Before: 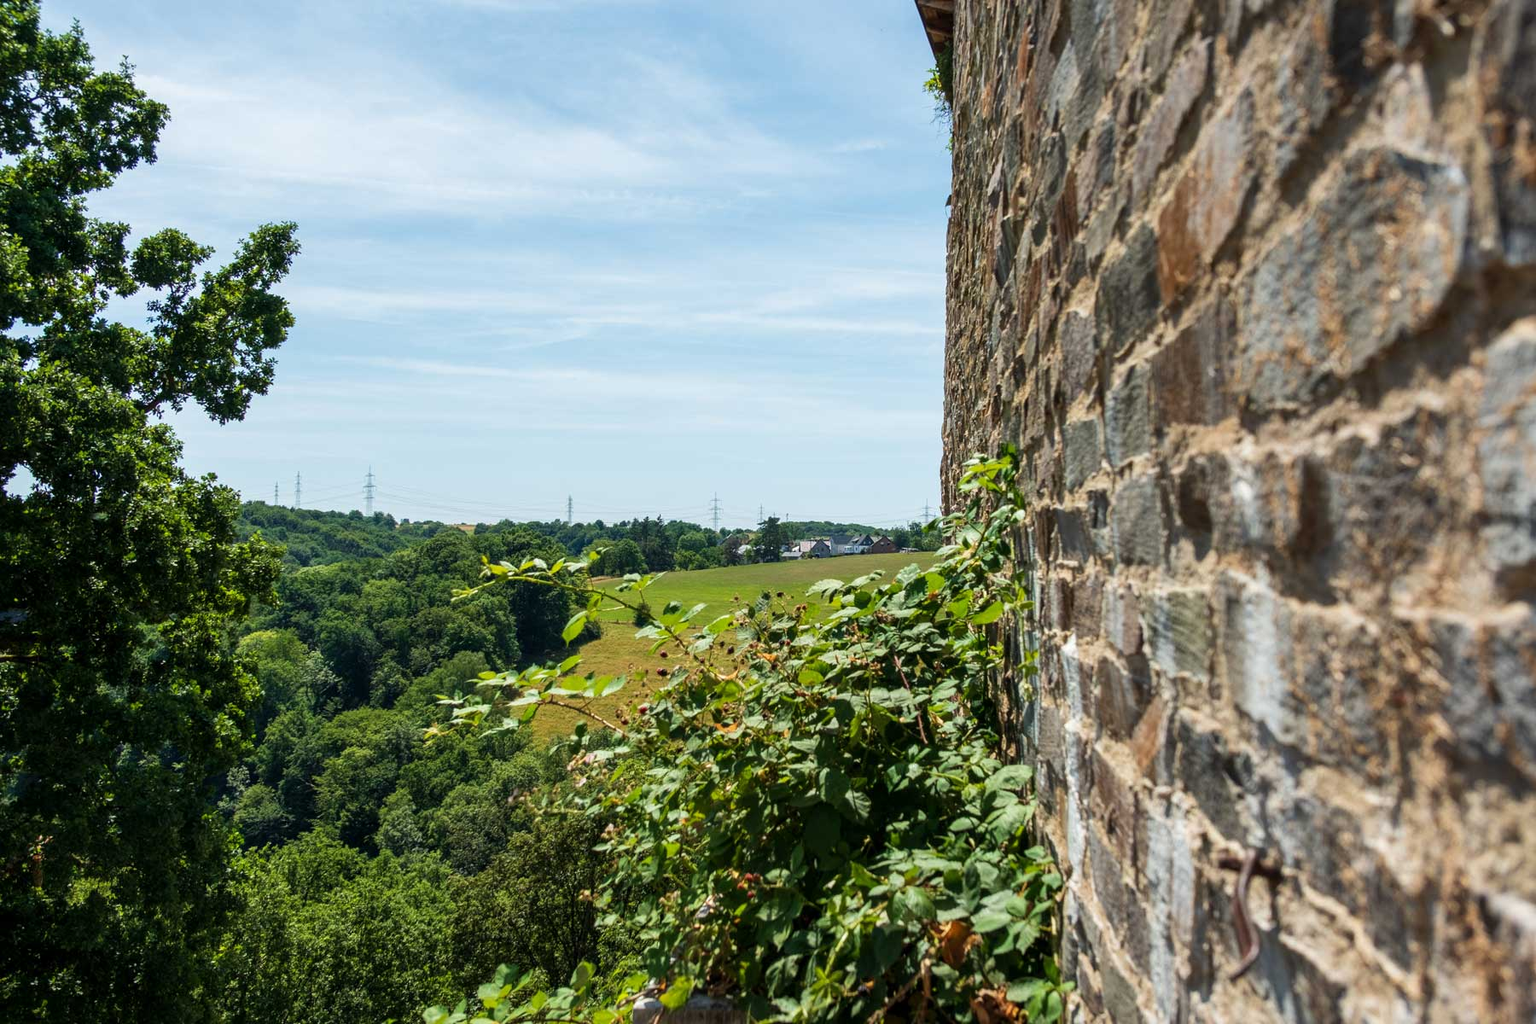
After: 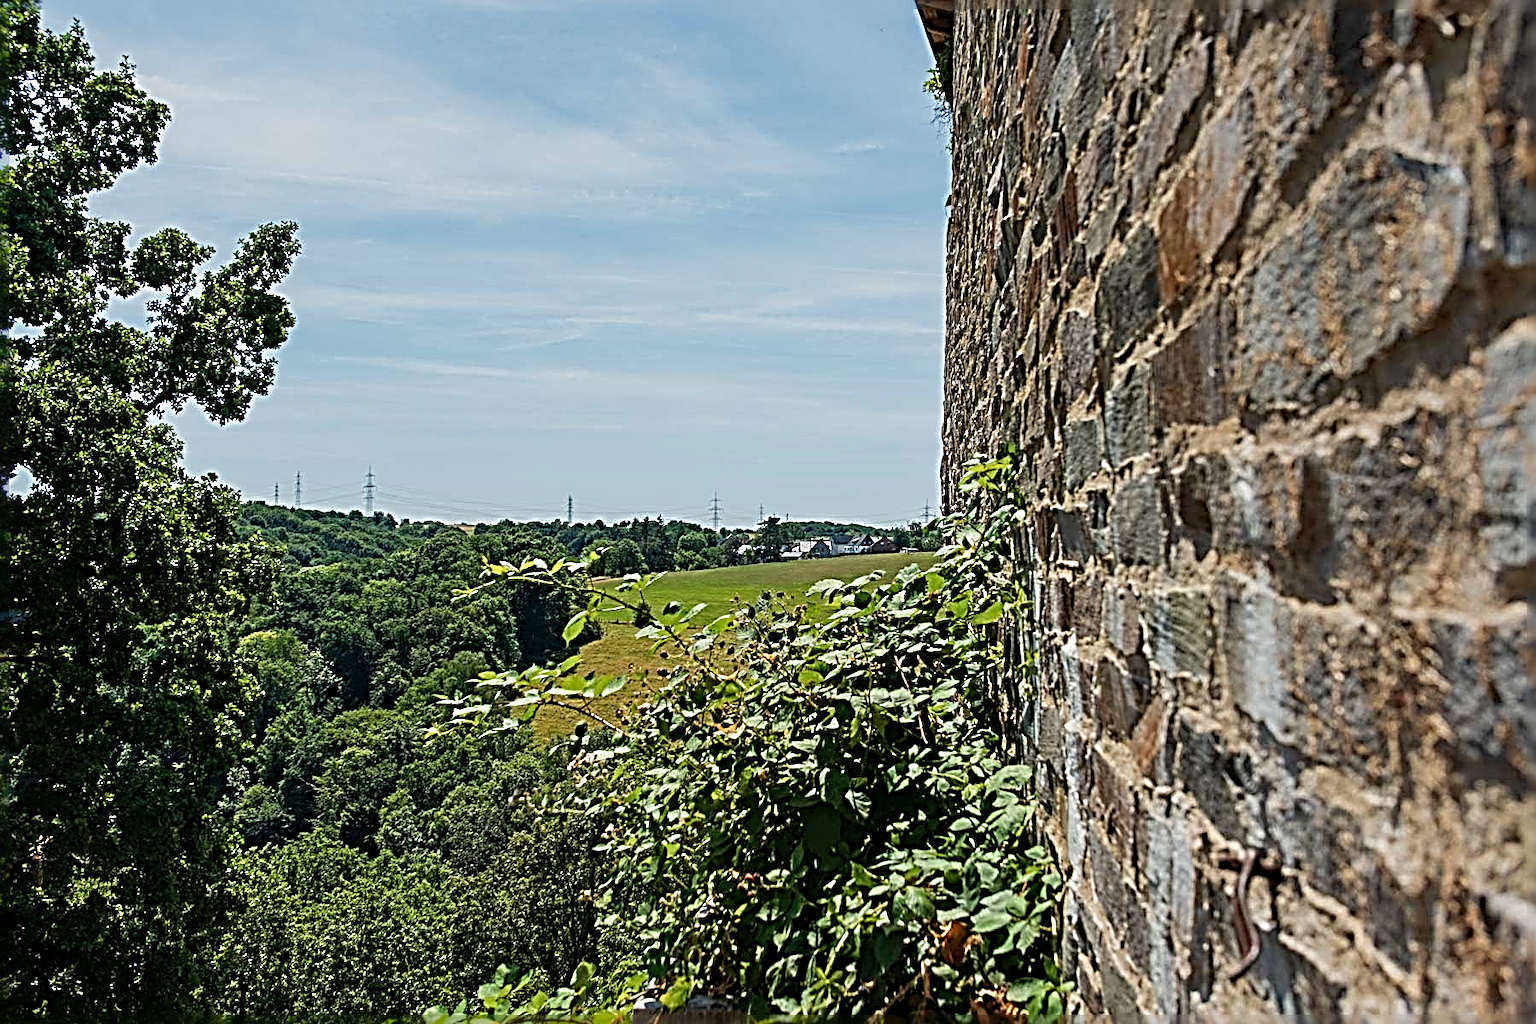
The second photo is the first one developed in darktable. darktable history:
exposure: exposure -0.492 EV, compensate highlight preservation false
levels: levels [0, 0.478, 1]
sharpen: radius 4.001, amount 2
